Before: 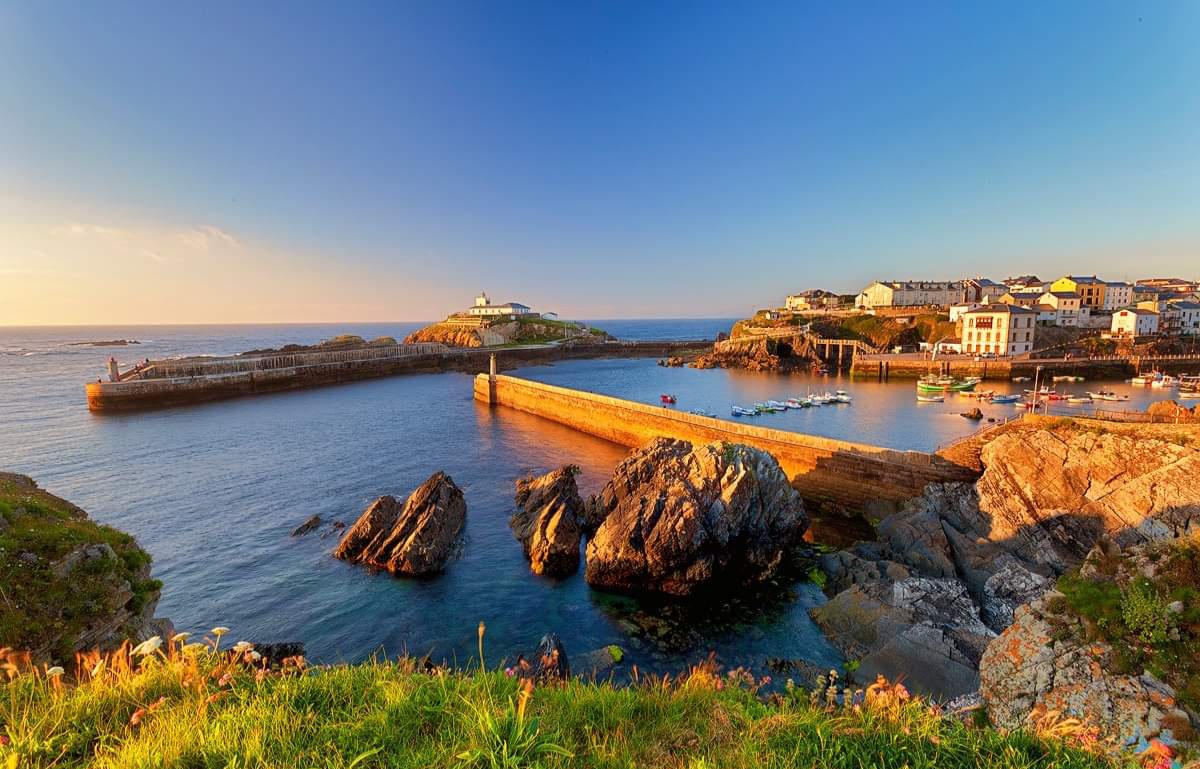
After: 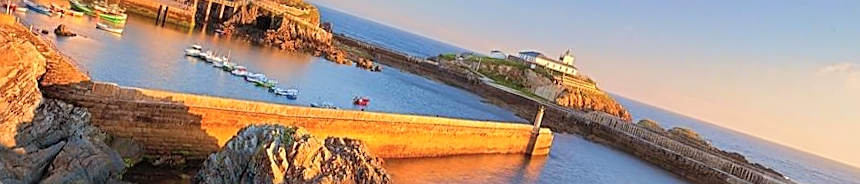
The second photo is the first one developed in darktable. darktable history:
sharpen: on, module defaults
crop and rotate: angle 16.12°, top 30.835%, bottom 35.653%
contrast brightness saturation: brightness 0.15
